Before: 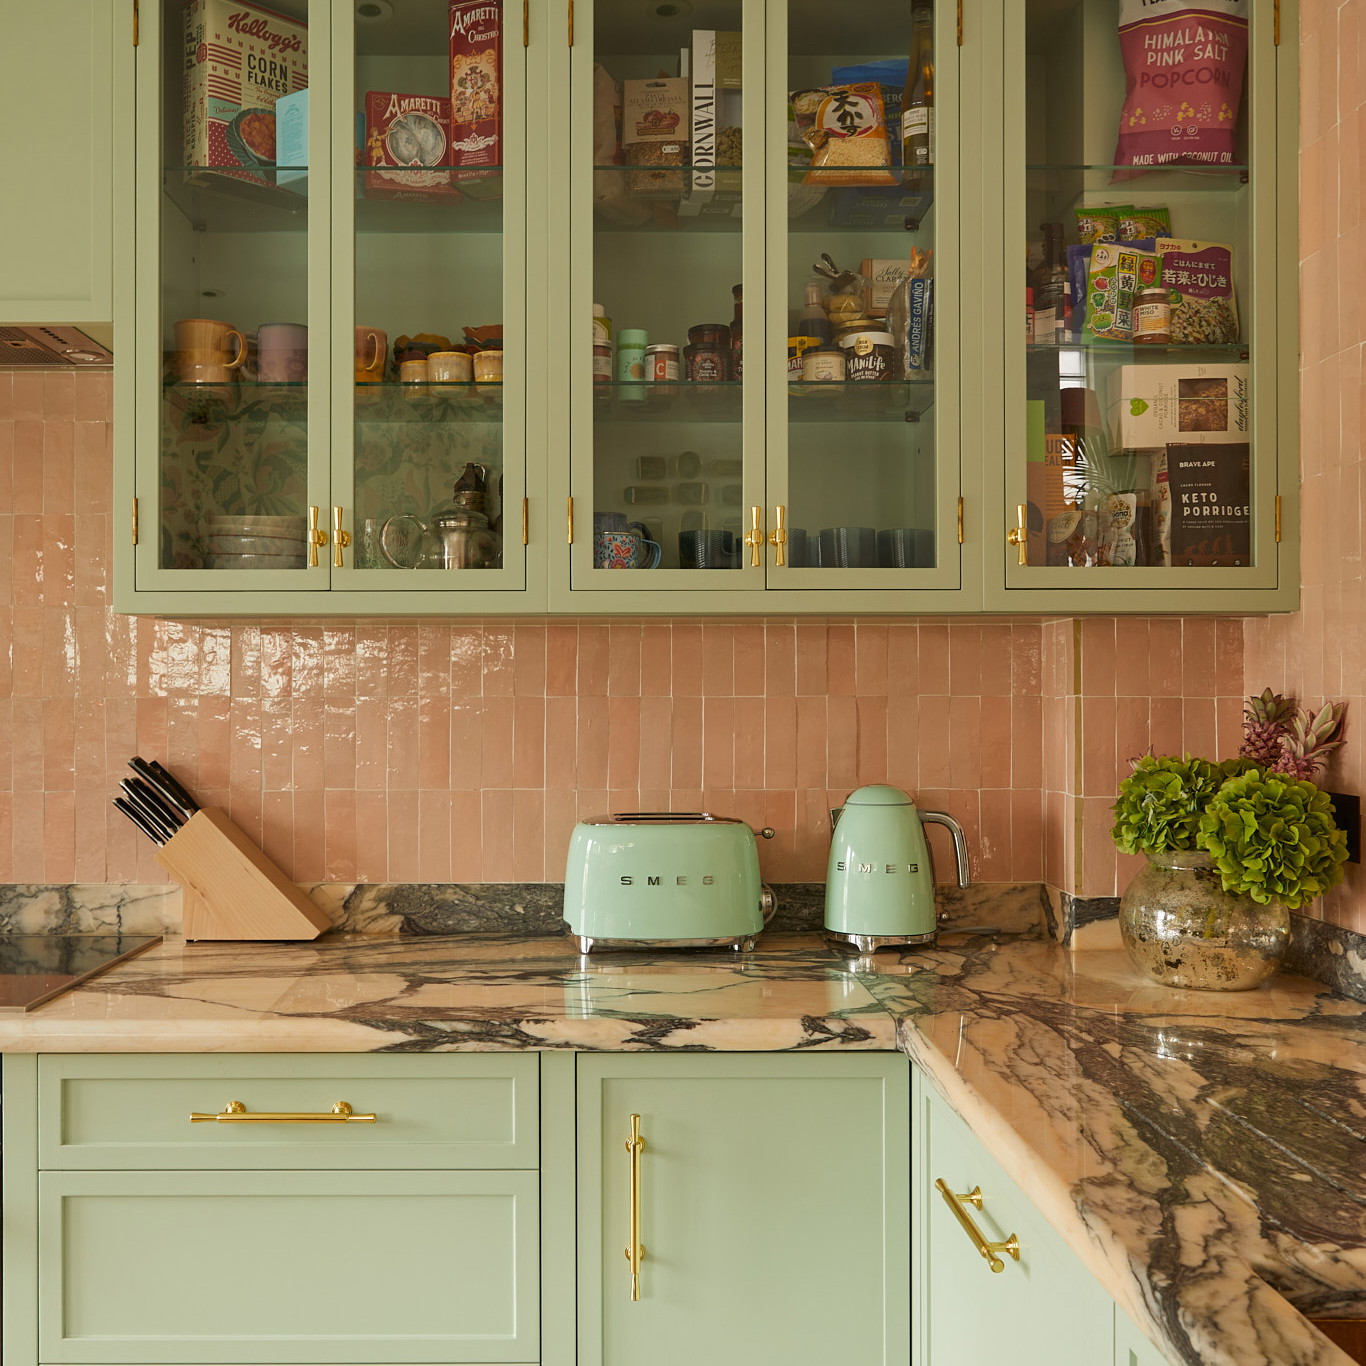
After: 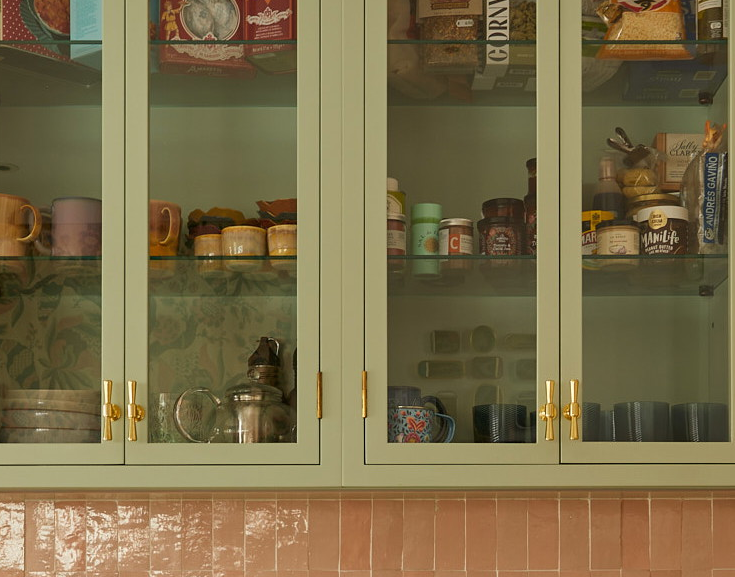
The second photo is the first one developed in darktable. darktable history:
crop: left 15.145%, top 9.236%, right 31.004%, bottom 48.508%
